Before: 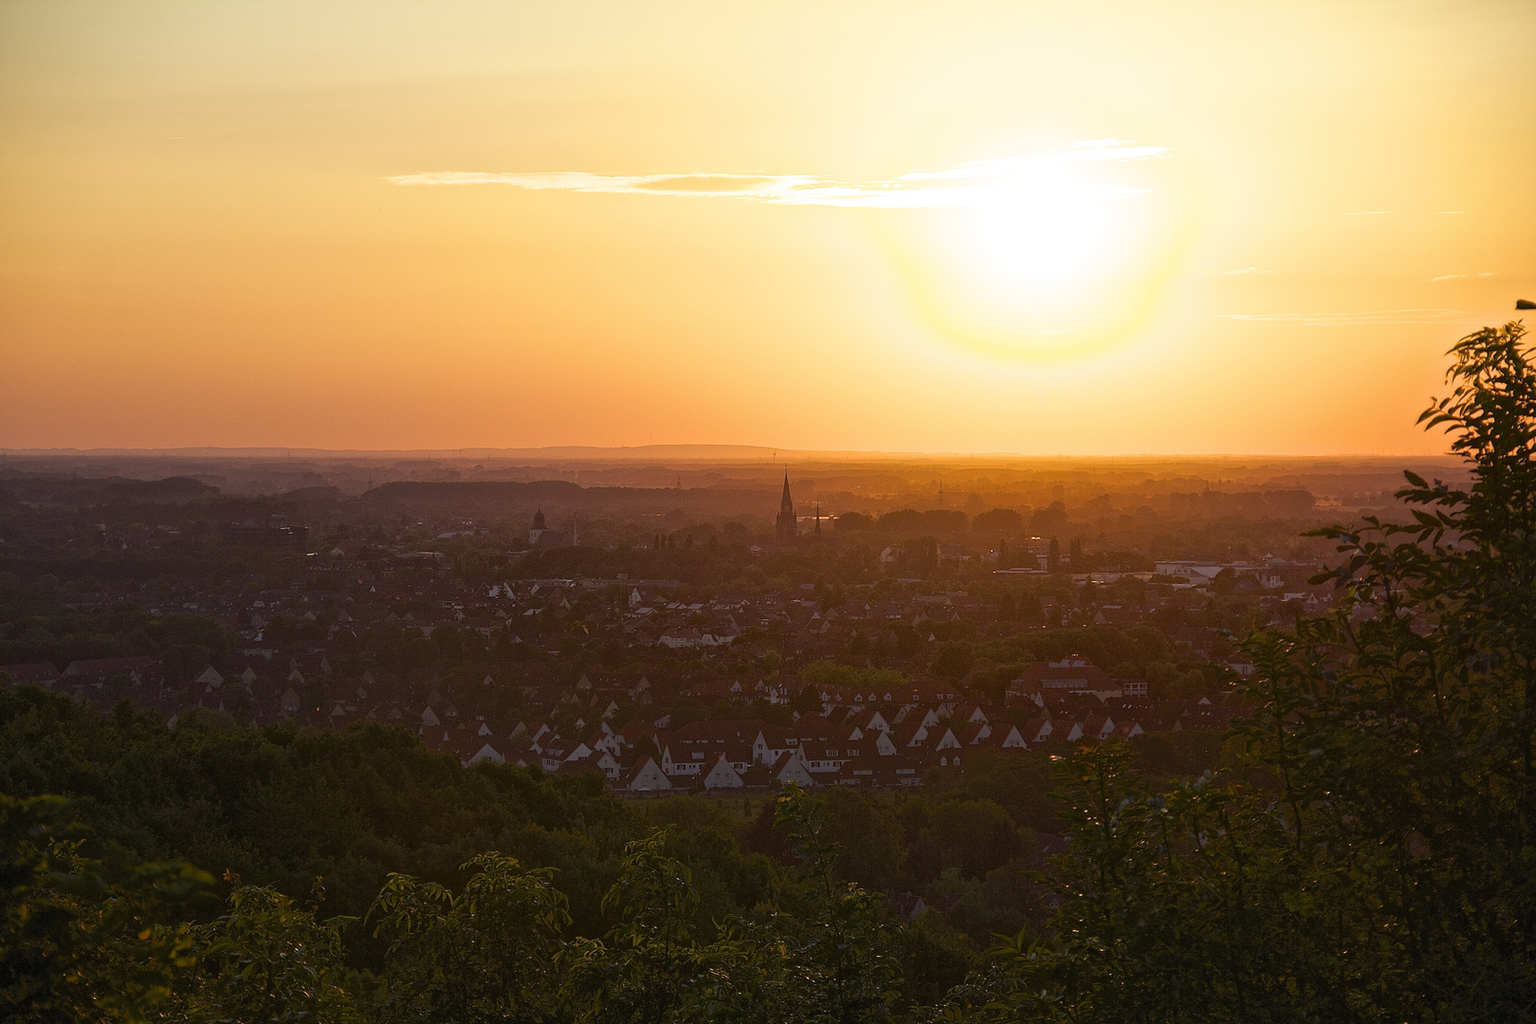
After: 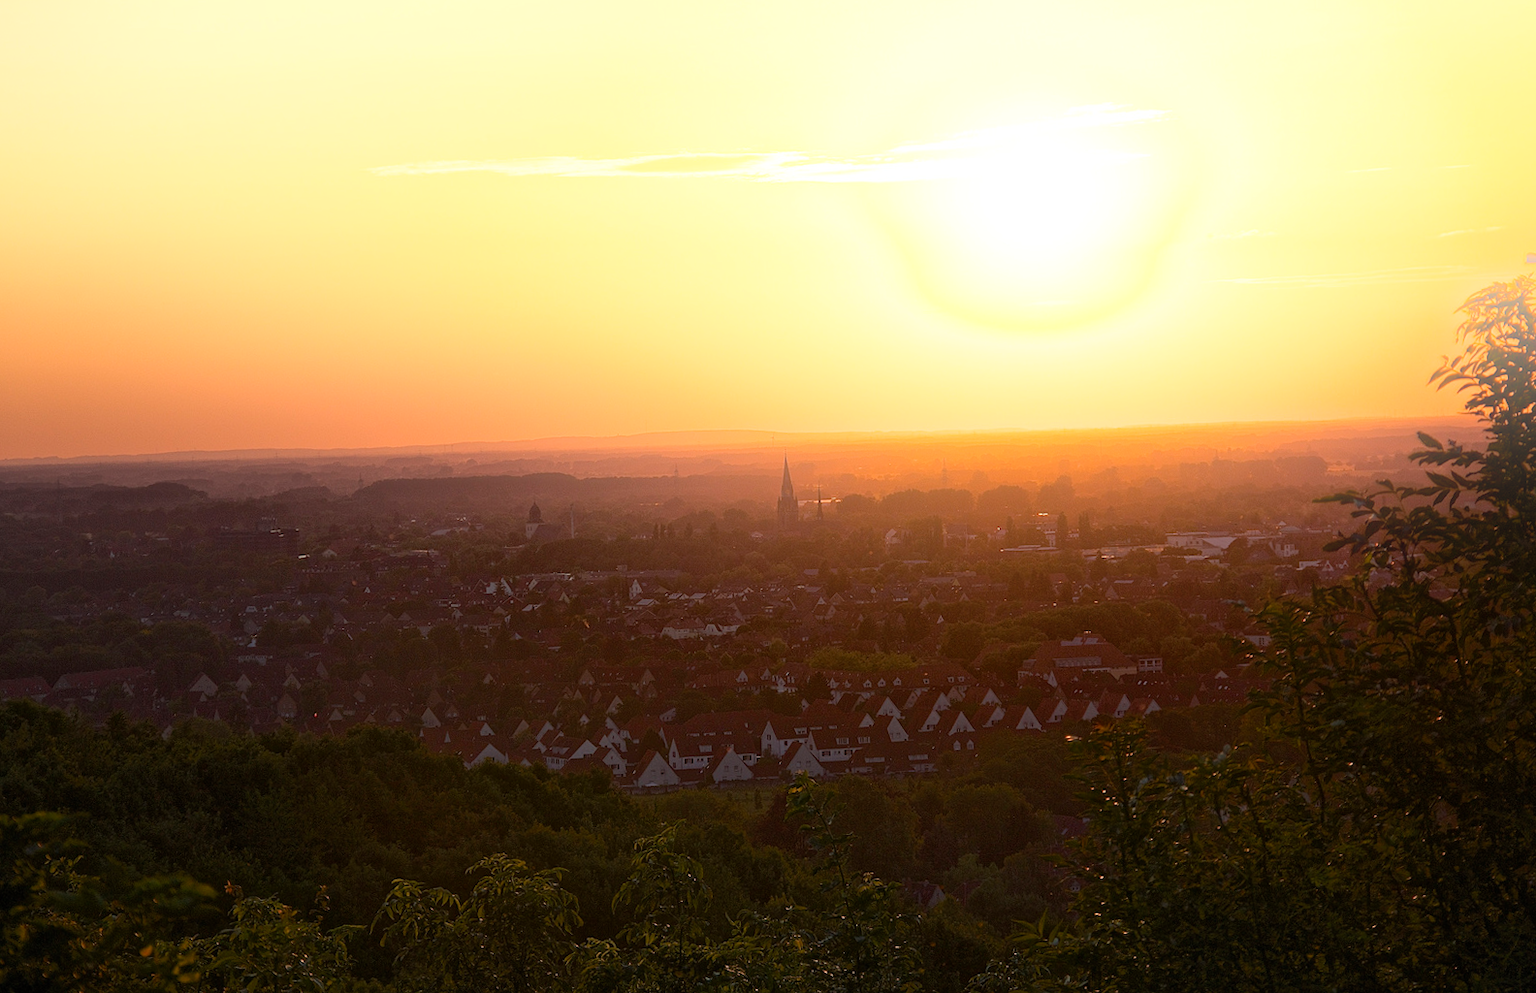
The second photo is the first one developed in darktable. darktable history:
rotate and perspective: rotation -2°, crop left 0.022, crop right 0.978, crop top 0.049, crop bottom 0.951
bloom: on, module defaults
